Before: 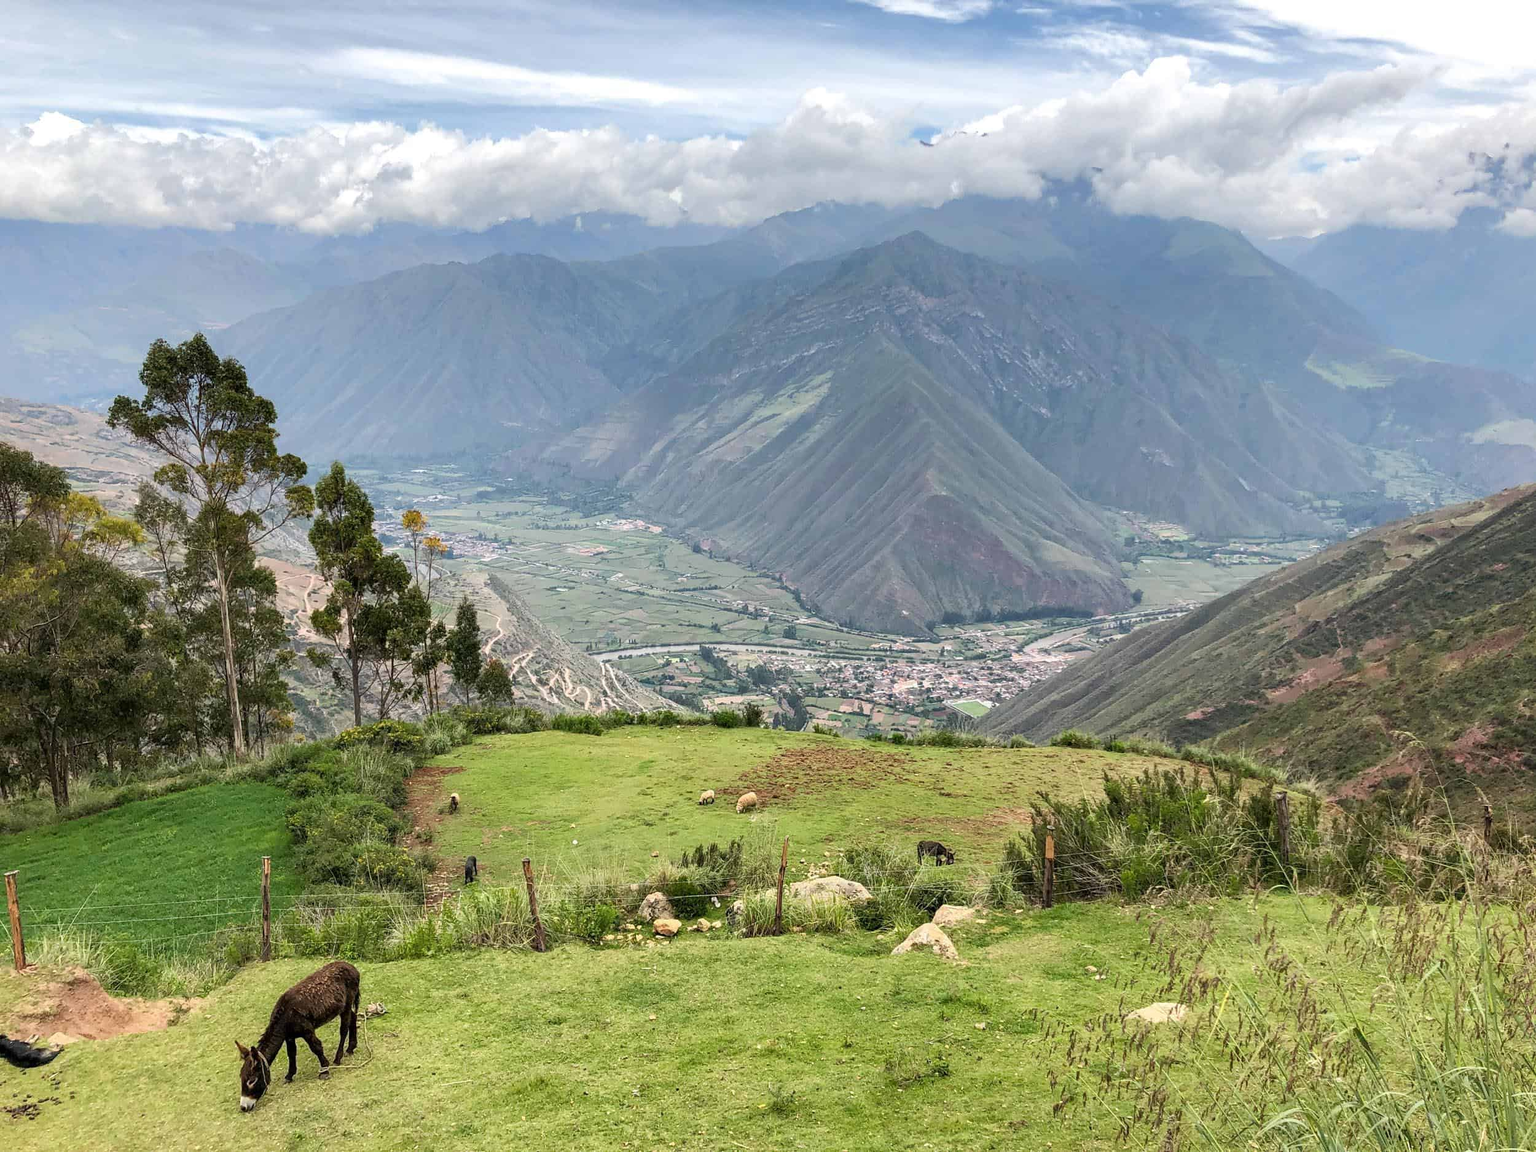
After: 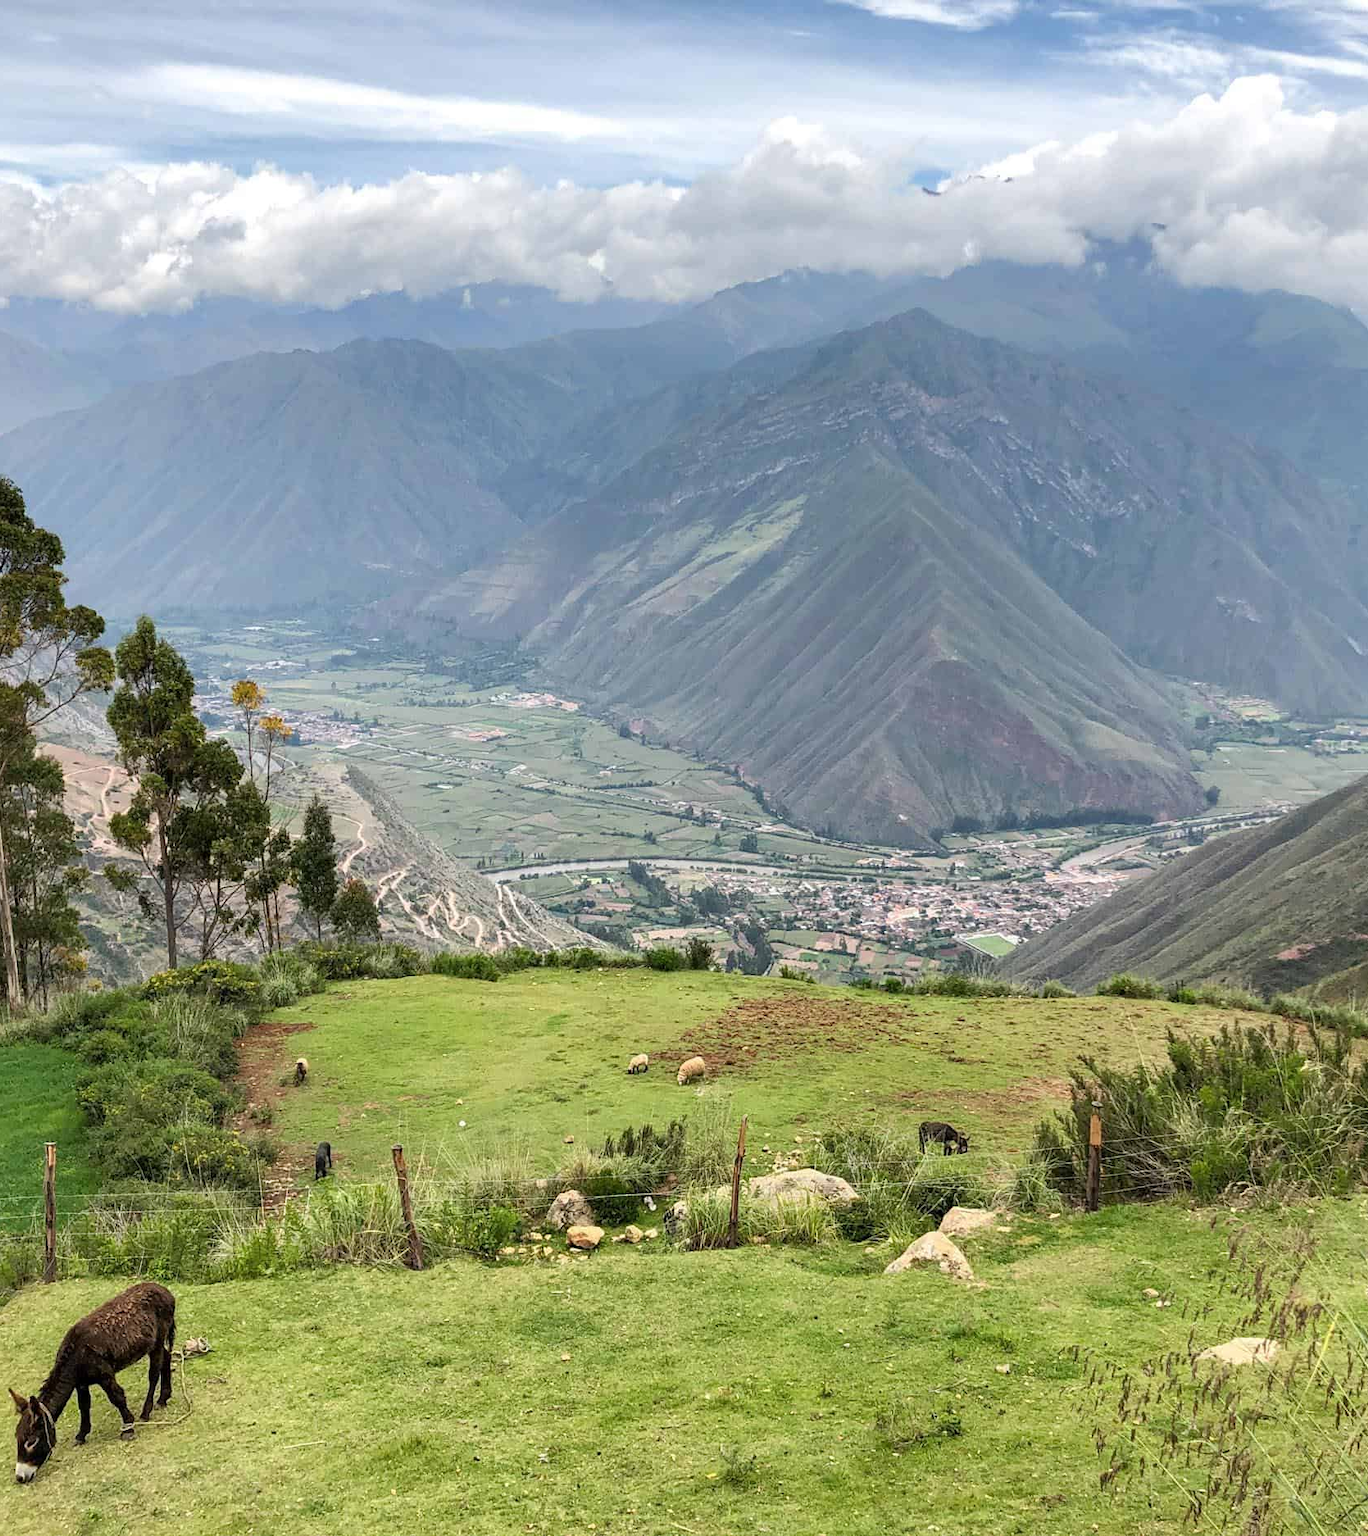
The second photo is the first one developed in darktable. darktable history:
crop and rotate: left 14.934%, right 18.266%
